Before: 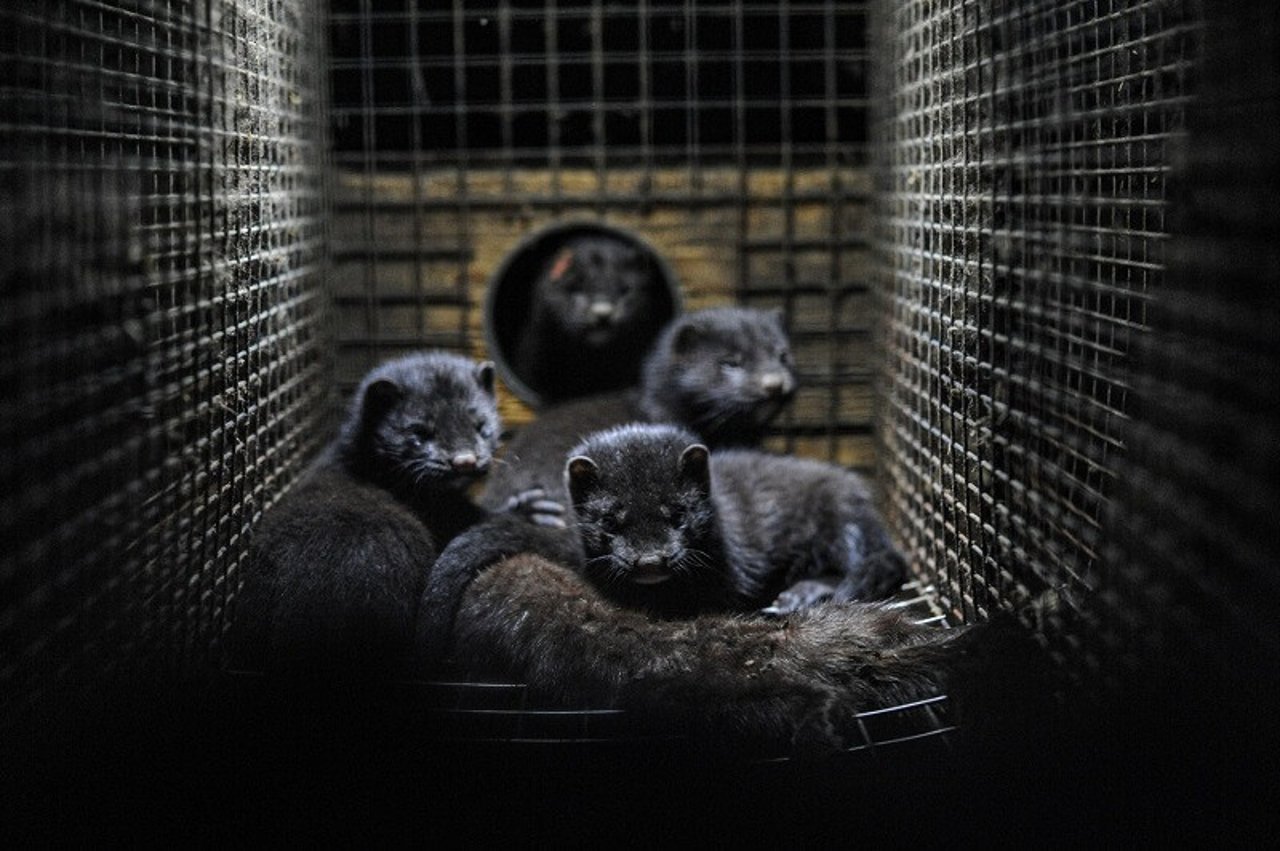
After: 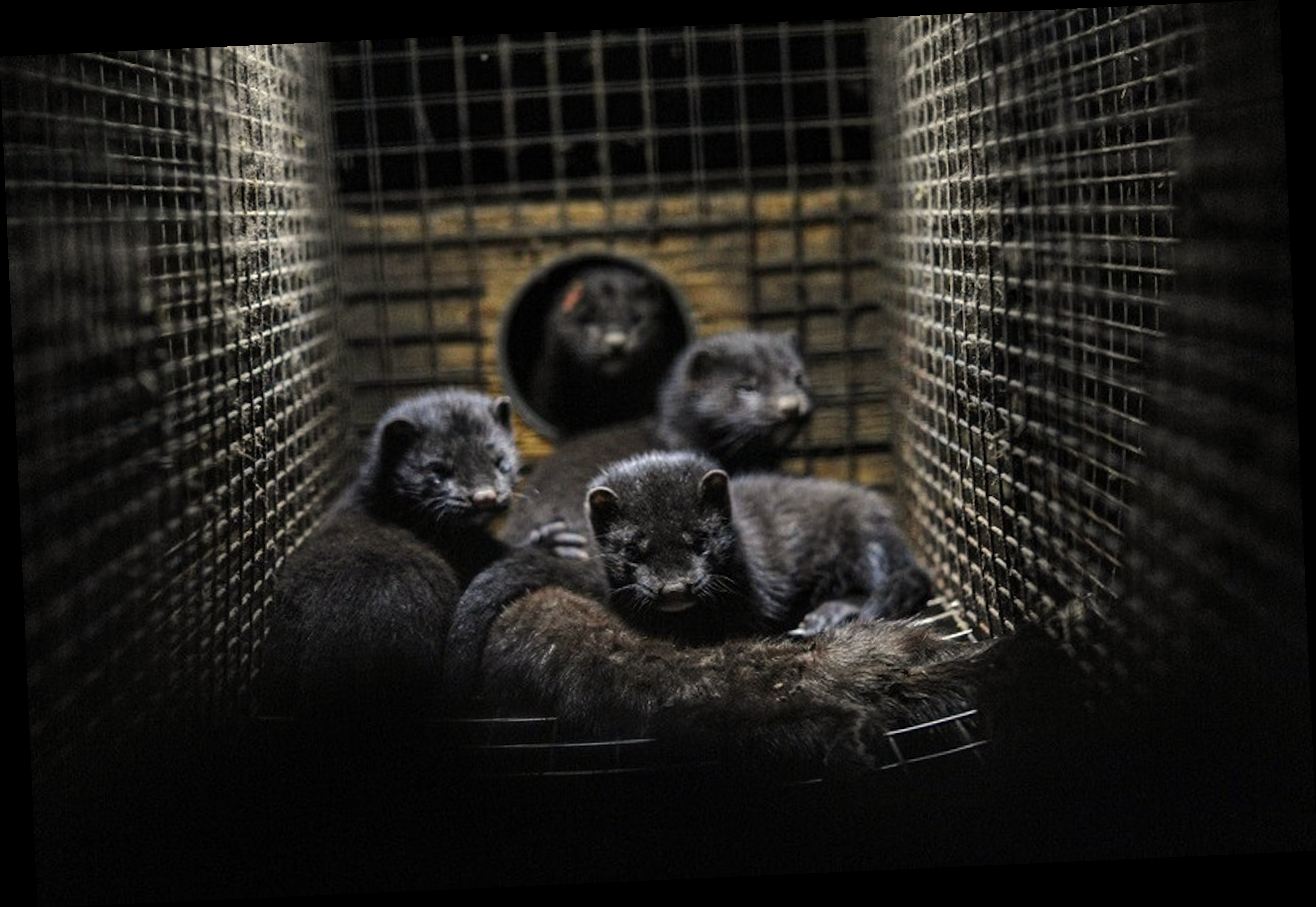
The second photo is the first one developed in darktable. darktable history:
rotate and perspective: rotation -2.56°, automatic cropping off
white balance: red 1.045, blue 0.932
